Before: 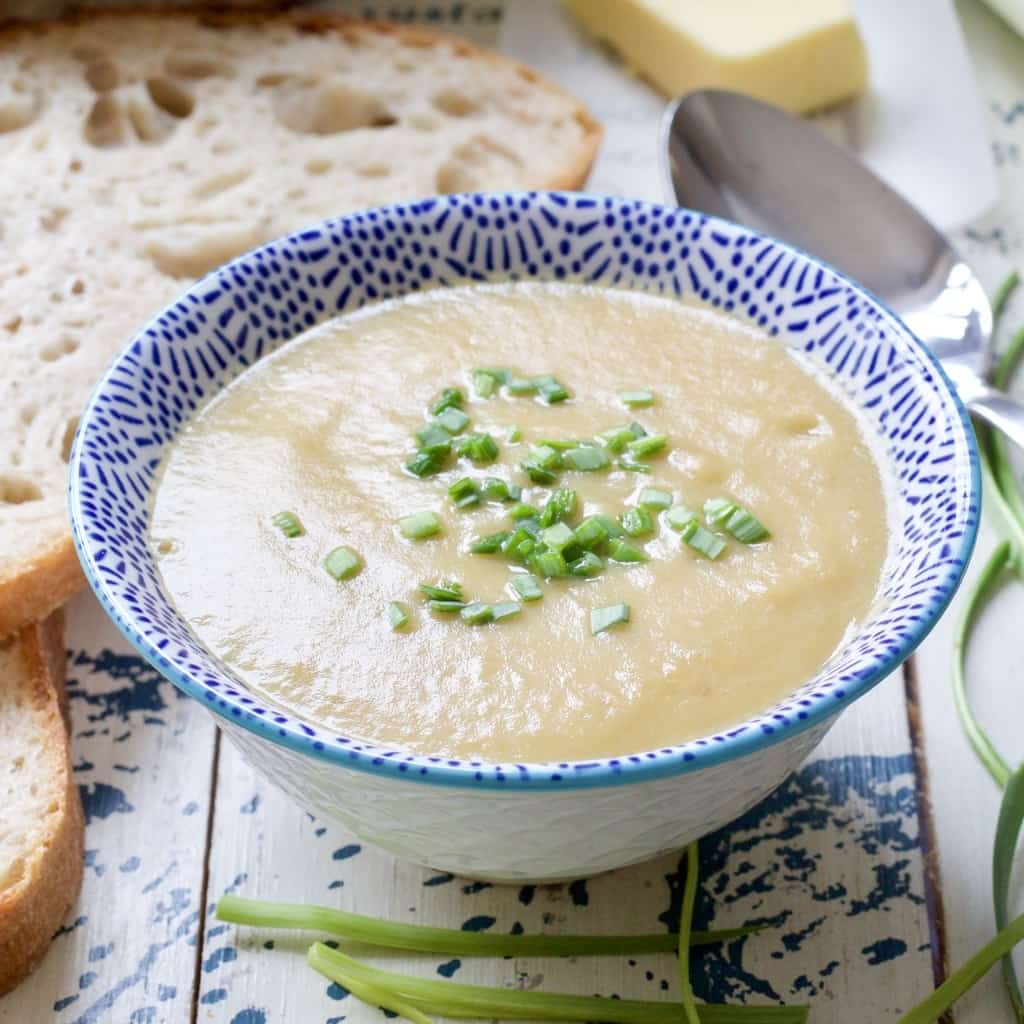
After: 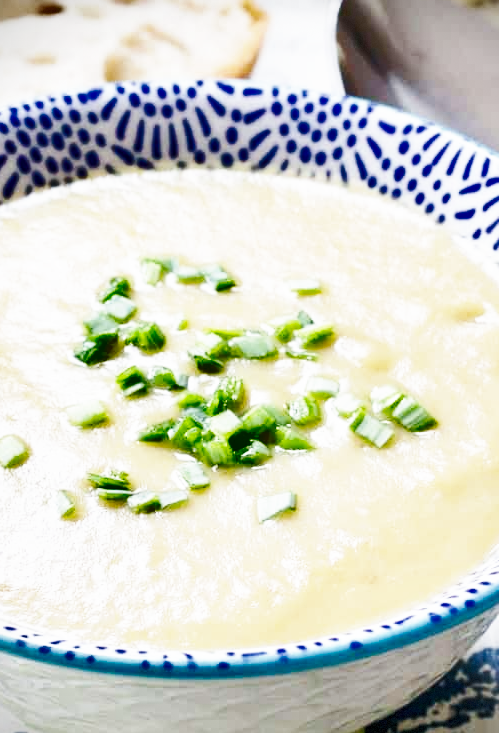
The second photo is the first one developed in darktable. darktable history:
base curve: curves: ch0 [(0, 0) (0.007, 0.004) (0.027, 0.03) (0.046, 0.07) (0.207, 0.54) (0.442, 0.872) (0.673, 0.972) (1, 1)], preserve colors none
vignetting: fall-off start 91.49%, dithering 8-bit output
crop: left 32.53%, top 10.976%, right 18.735%, bottom 17.373%
shadows and highlights: radius 108.63, shadows 24, highlights -58.07, low approximation 0.01, soften with gaussian
